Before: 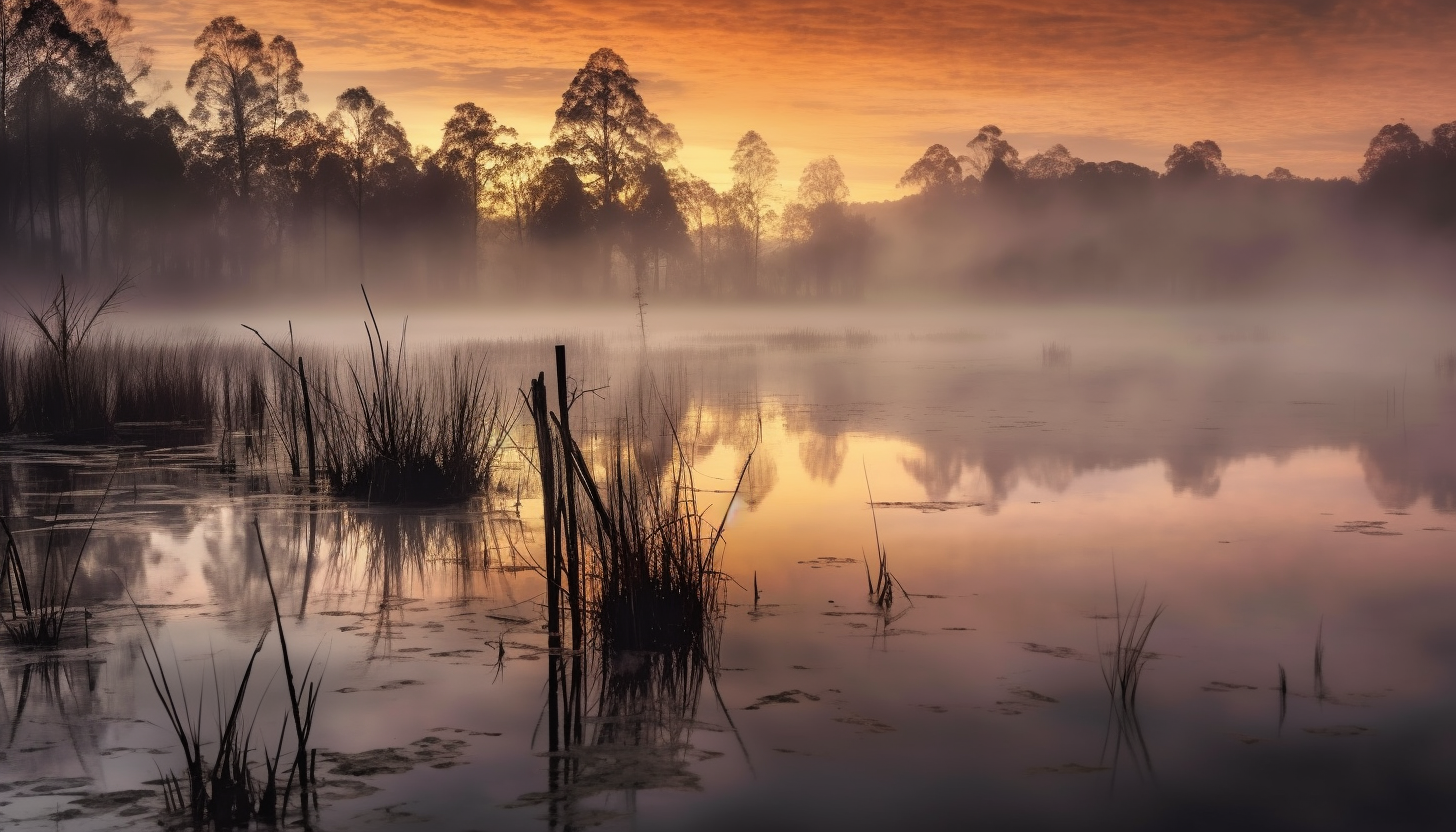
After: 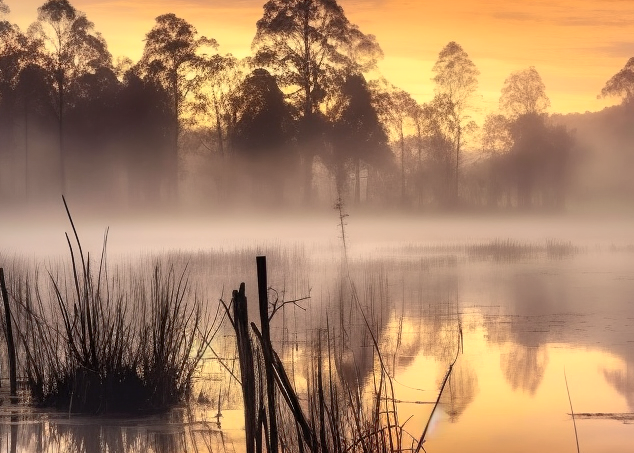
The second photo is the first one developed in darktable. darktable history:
contrast brightness saturation: contrast 0.238, brightness 0.094
local contrast: mode bilateral grid, contrast 20, coarseness 49, detail 138%, midtone range 0.2
shadows and highlights: on, module defaults
crop: left 20.543%, top 10.755%, right 35.88%, bottom 34.691%
